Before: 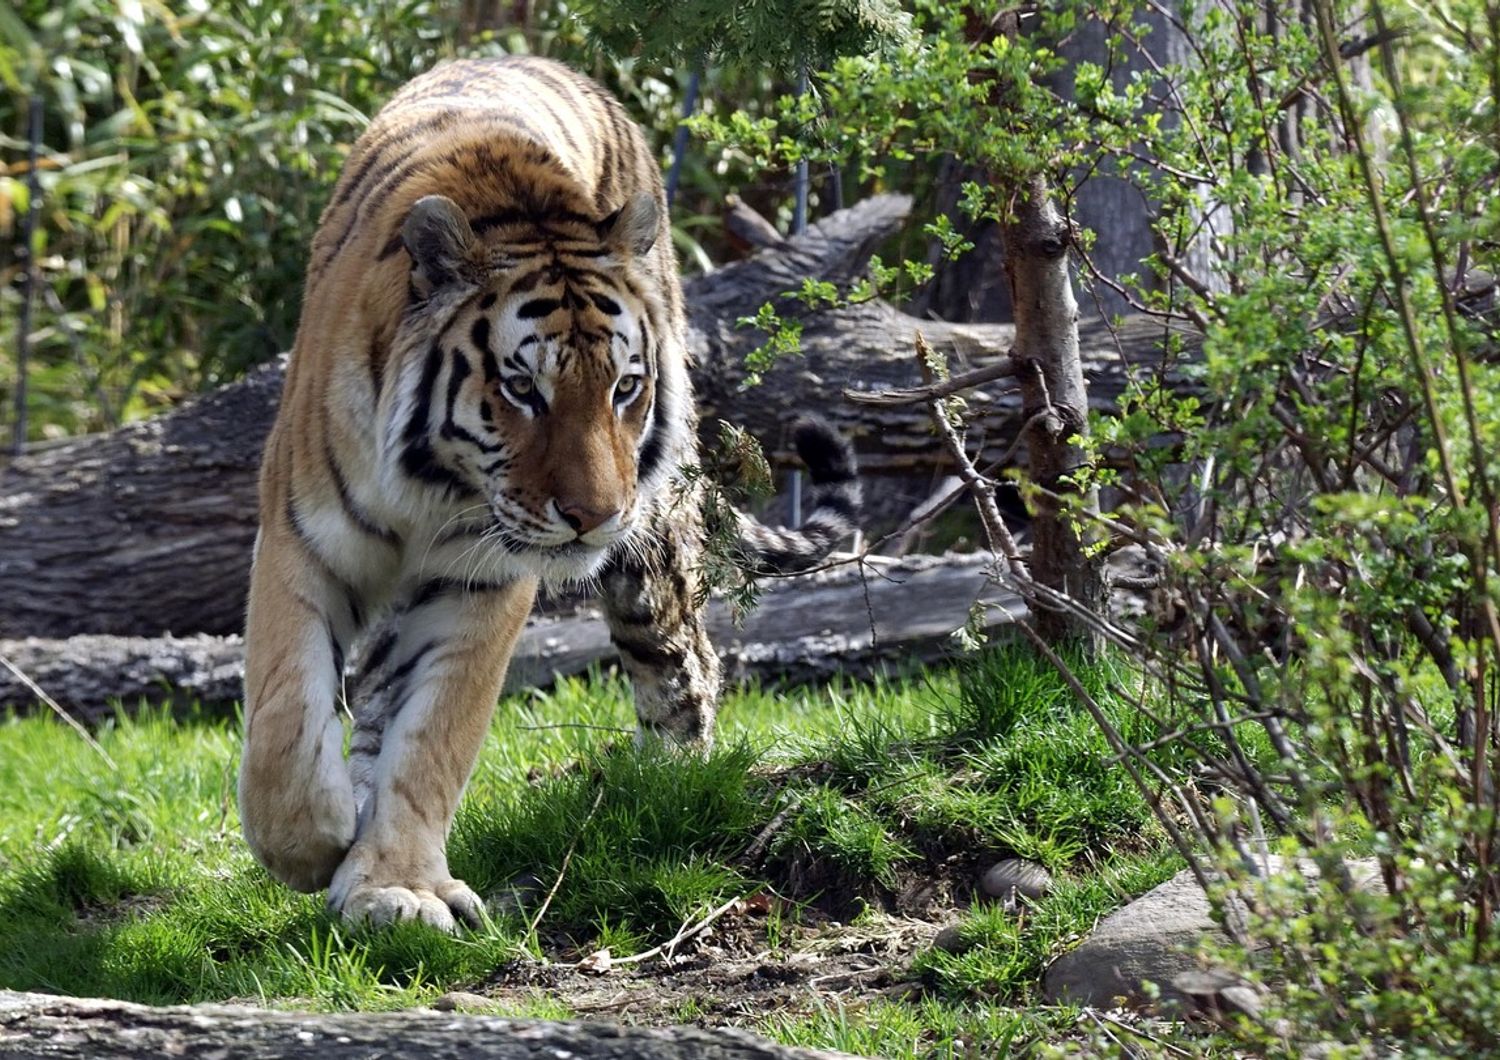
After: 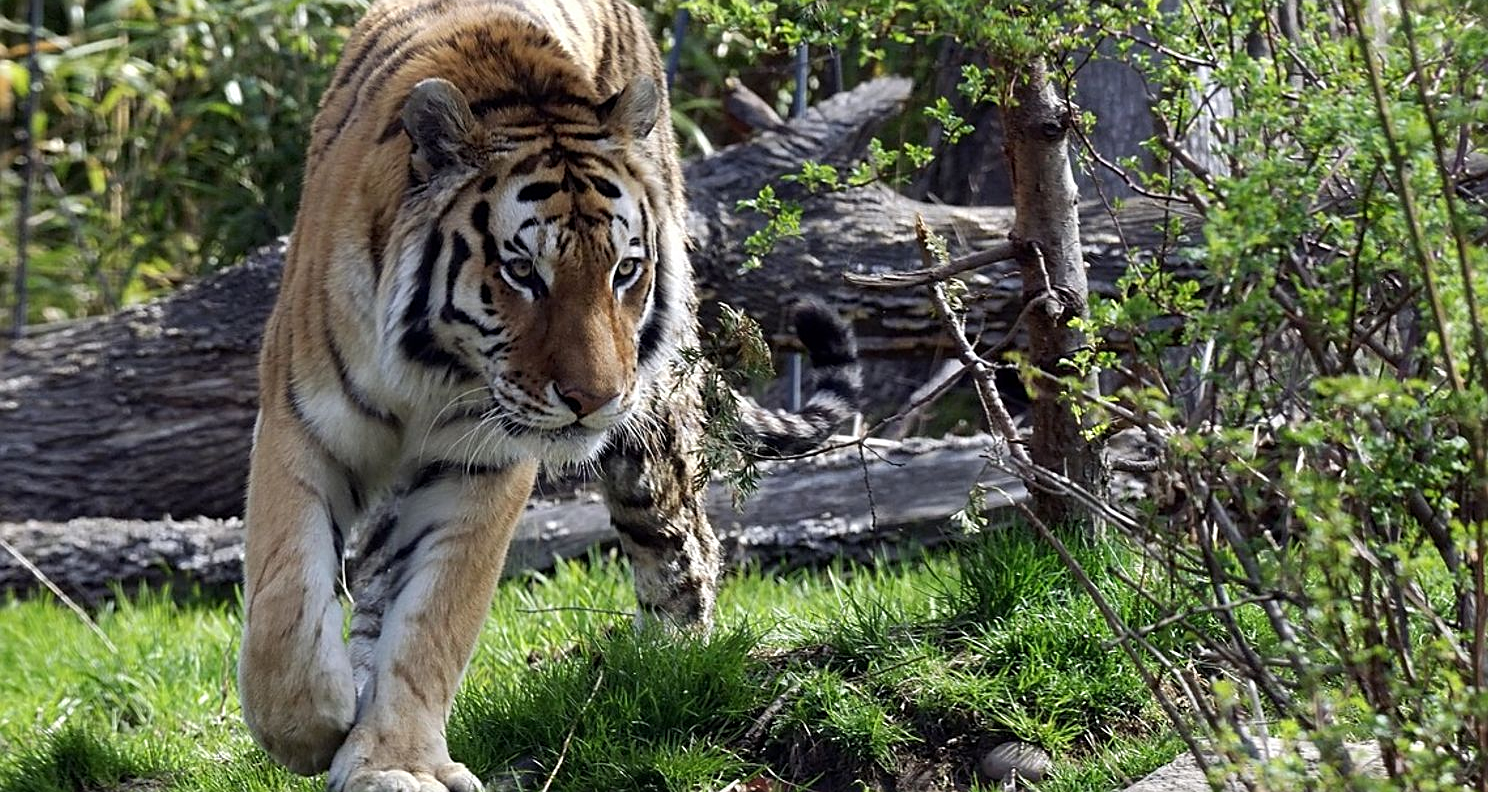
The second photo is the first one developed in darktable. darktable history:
crop: top 11.061%, bottom 13.959%
sharpen: on, module defaults
